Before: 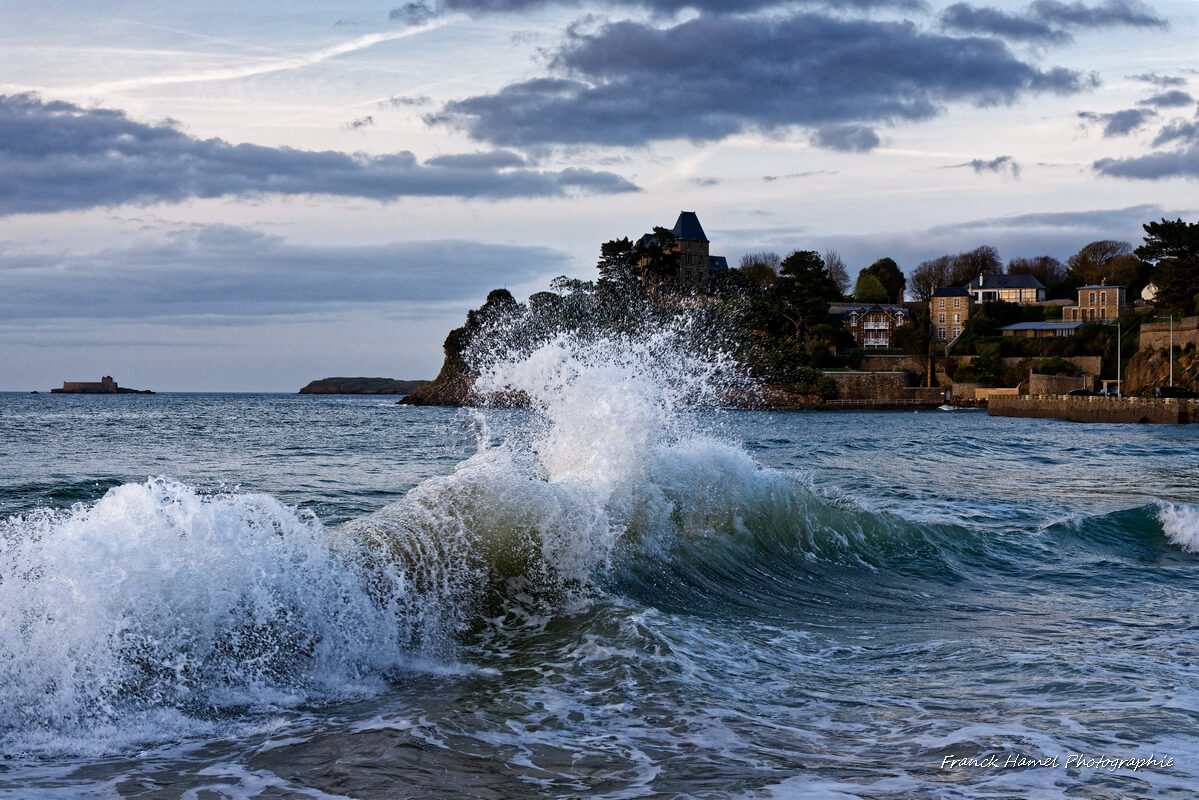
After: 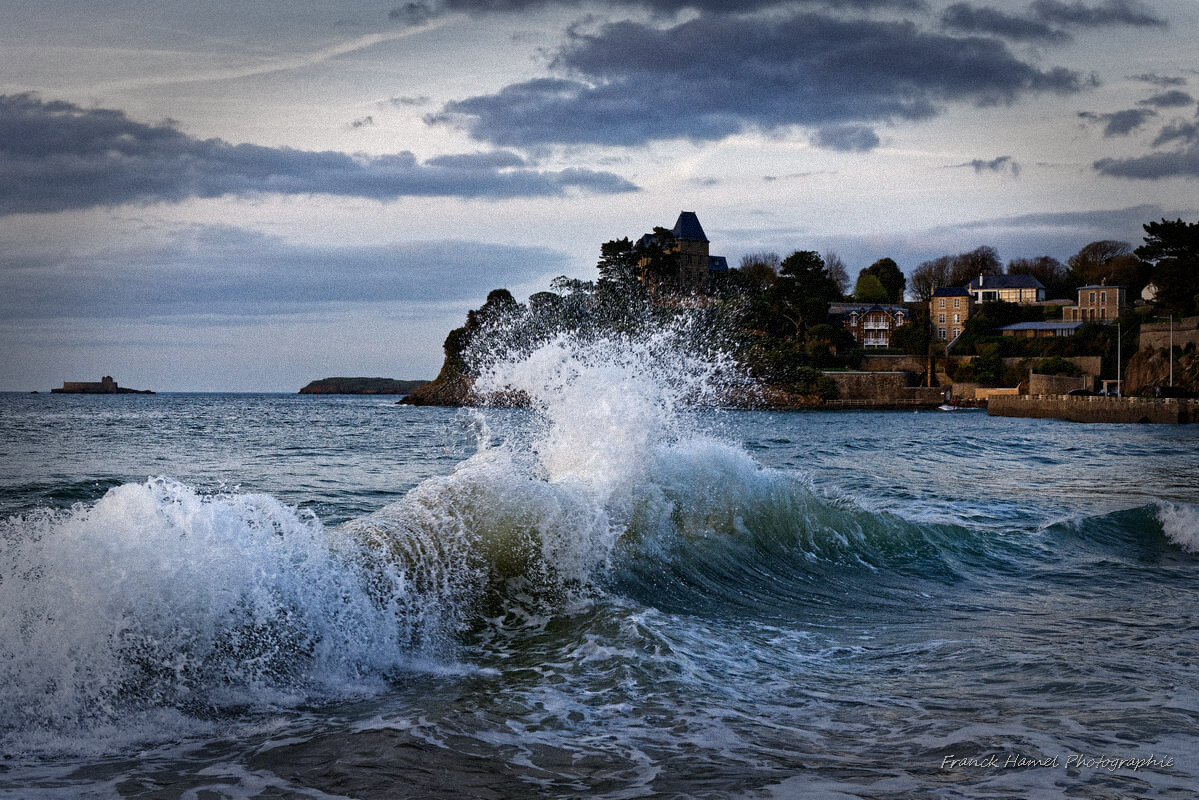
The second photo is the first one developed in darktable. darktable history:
grain: mid-tones bias 0%
vignetting: fall-off start 66.7%, fall-off radius 39.74%, brightness -0.576, saturation -0.258, automatic ratio true, width/height ratio 0.671, dithering 16-bit output
